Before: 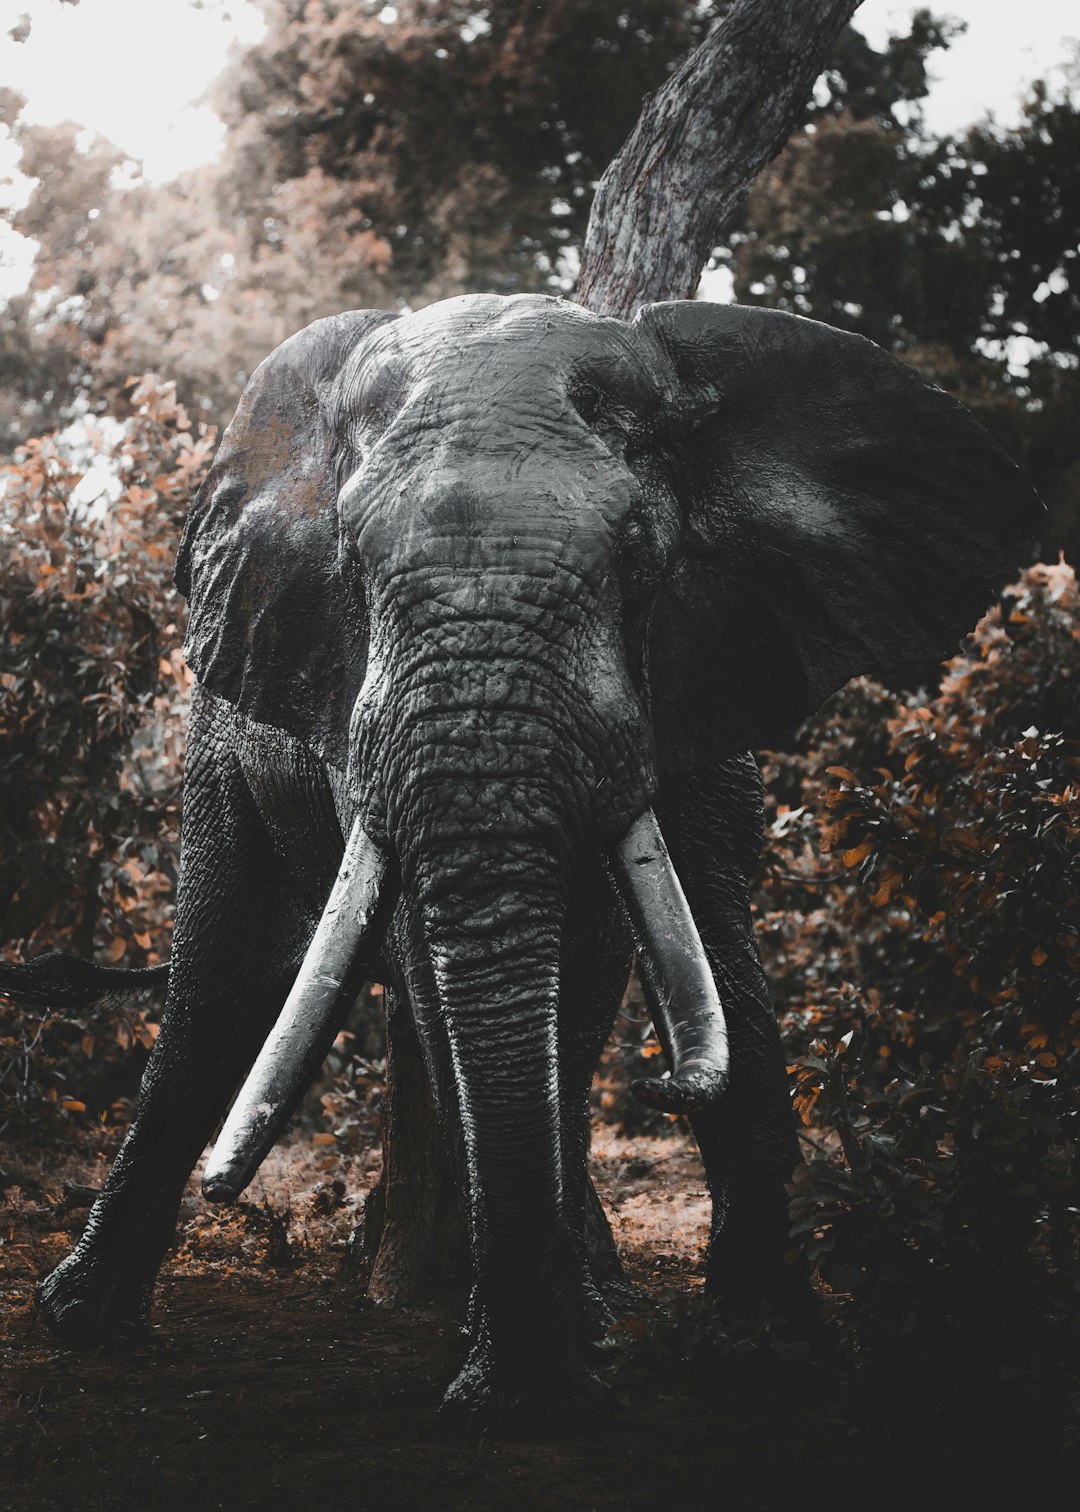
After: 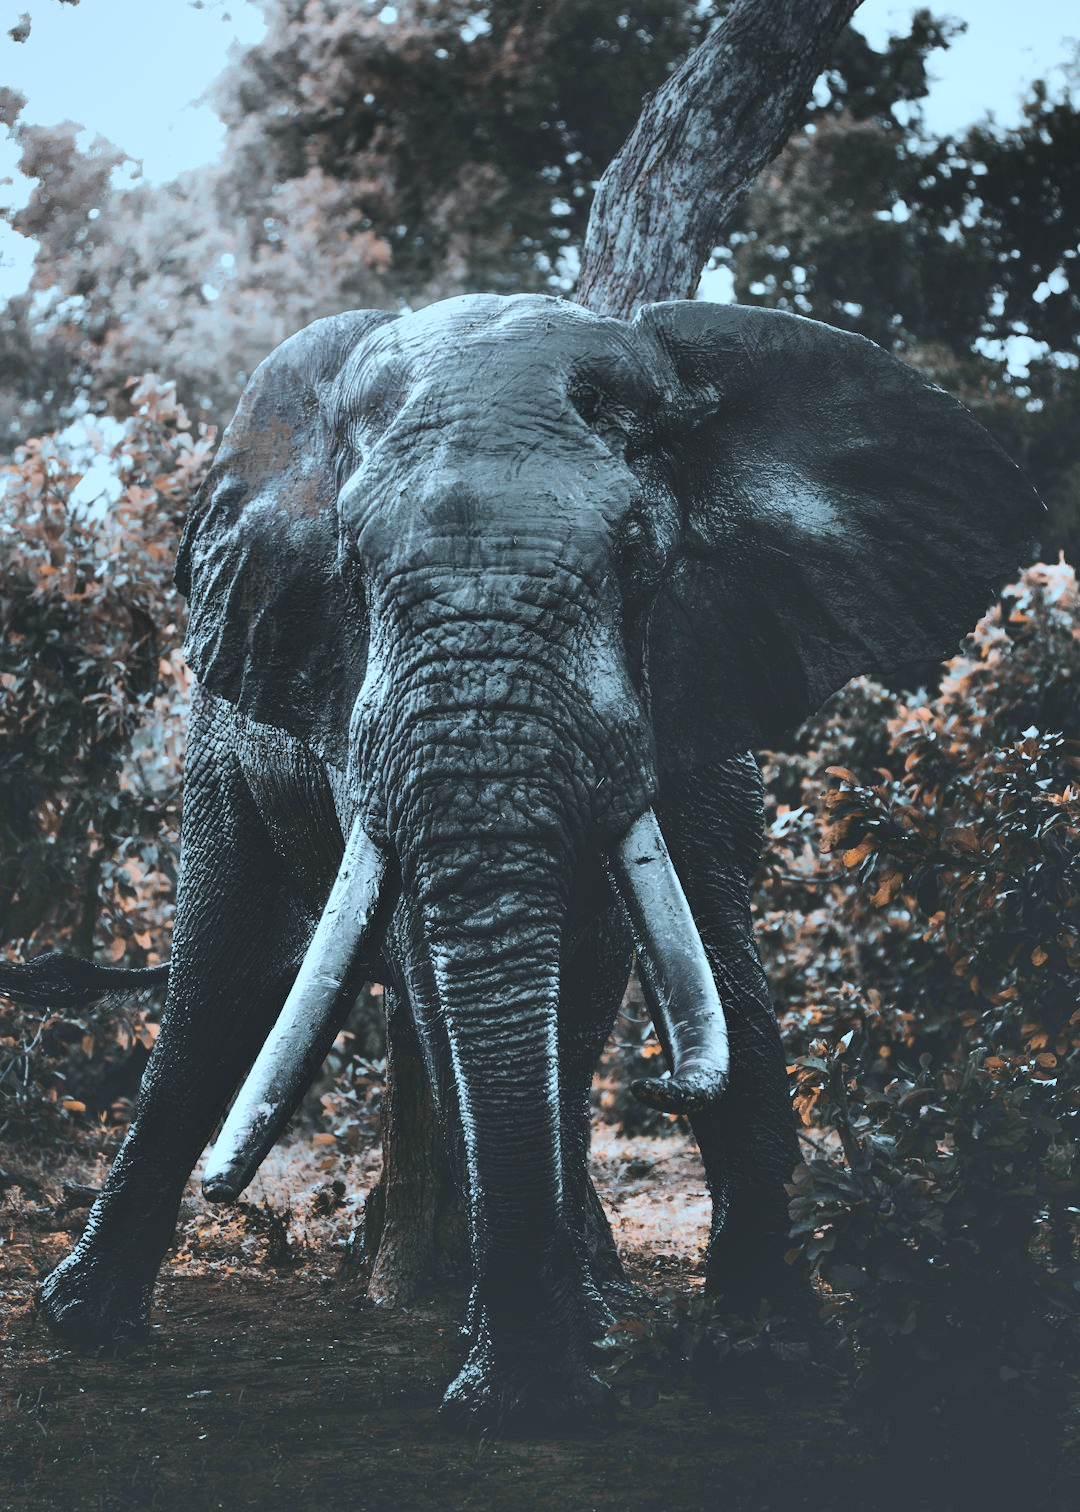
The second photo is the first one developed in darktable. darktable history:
color correction: highlights a* -10.64, highlights b* -19.12
shadows and highlights: shadows 59.47, soften with gaussian
